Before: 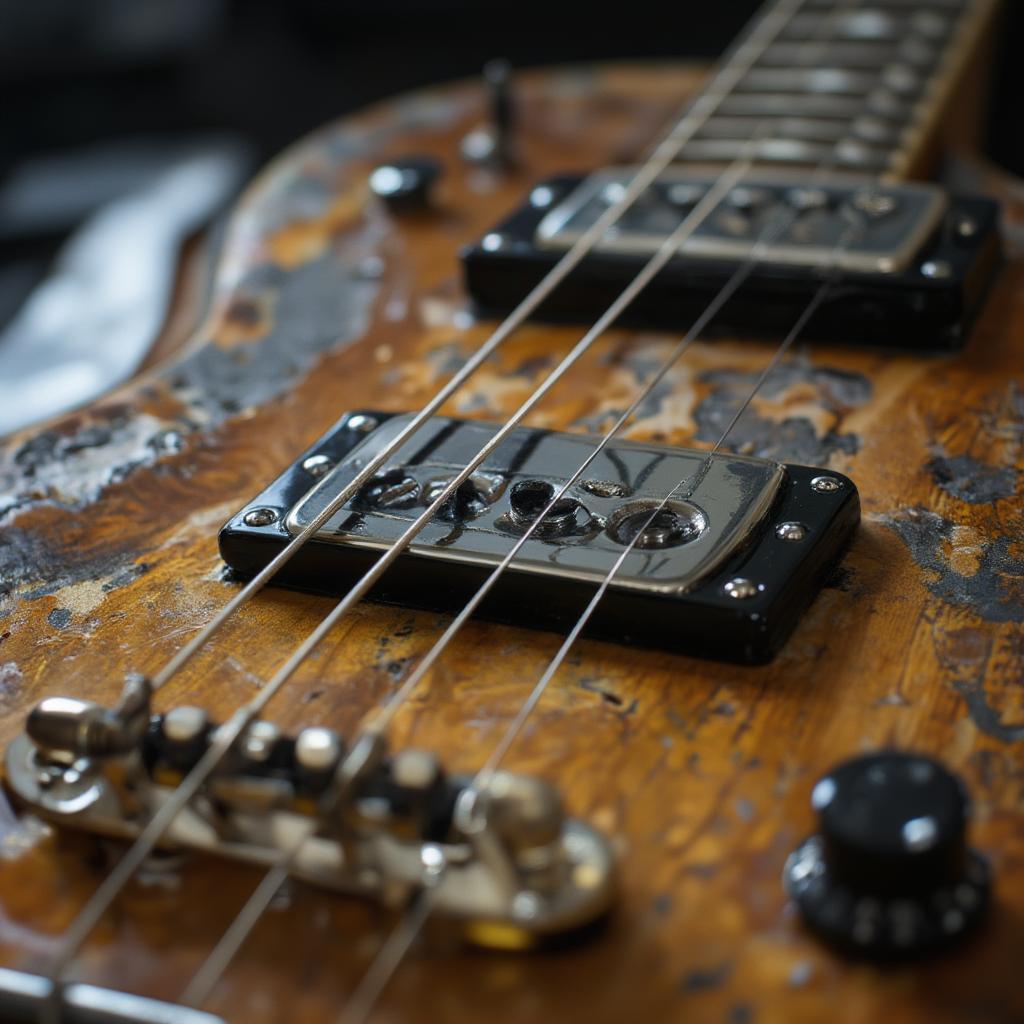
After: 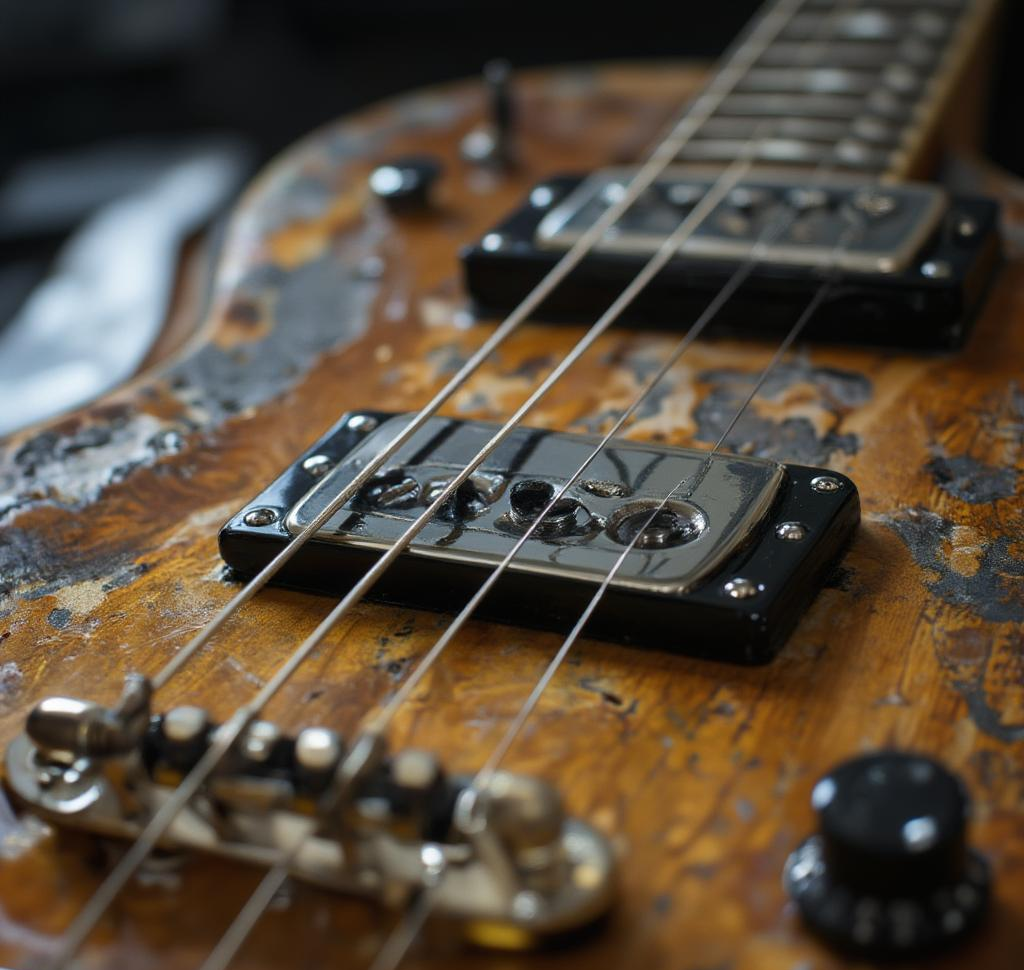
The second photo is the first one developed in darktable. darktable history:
crop and rotate: top 0.001%, bottom 5.193%
